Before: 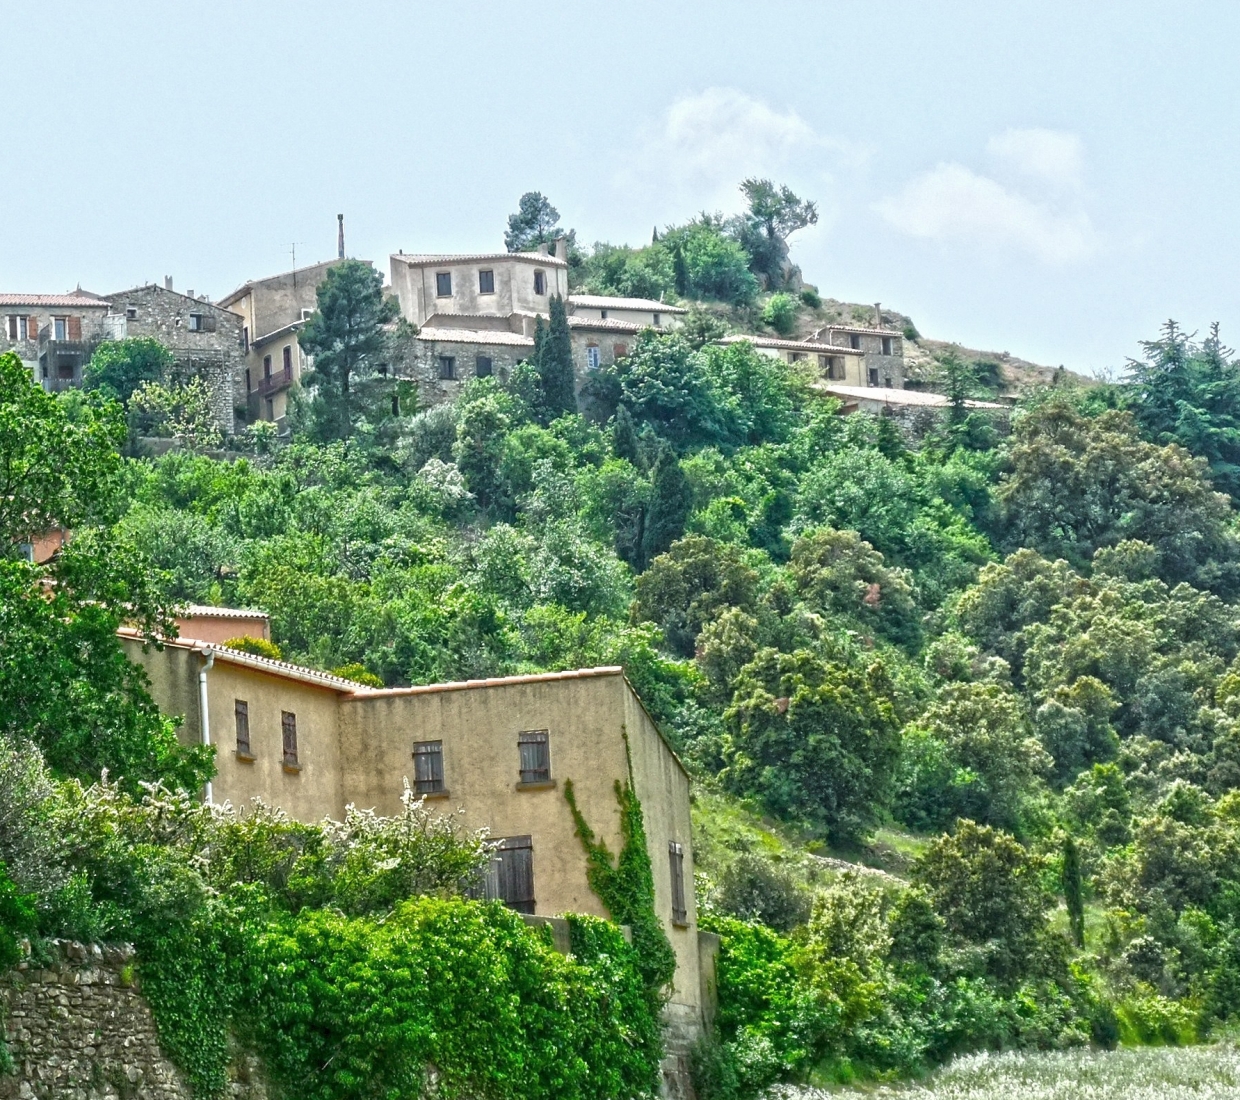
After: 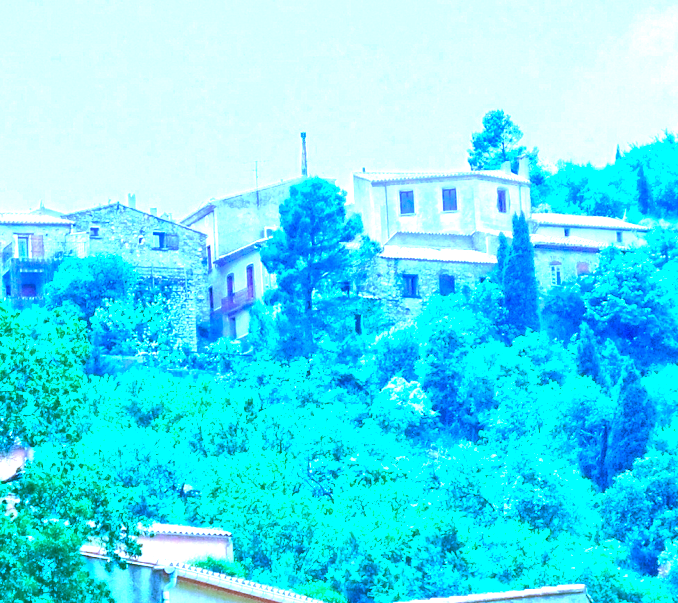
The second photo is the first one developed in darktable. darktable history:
crop and rotate: left 3.047%, top 7.509%, right 42.236%, bottom 37.598%
exposure: exposure 2.04 EV, compensate highlight preservation false
color calibration: output R [0.948, 0.091, -0.04, 0], output G [-0.3, 1.384, -0.085, 0], output B [-0.108, 0.061, 1.08, 0], illuminant as shot in camera, x 0.484, y 0.43, temperature 2405.29 K
local contrast: mode bilateral grid, contrast 10, coarseness 25, detail 115%, midtone range 0.2
